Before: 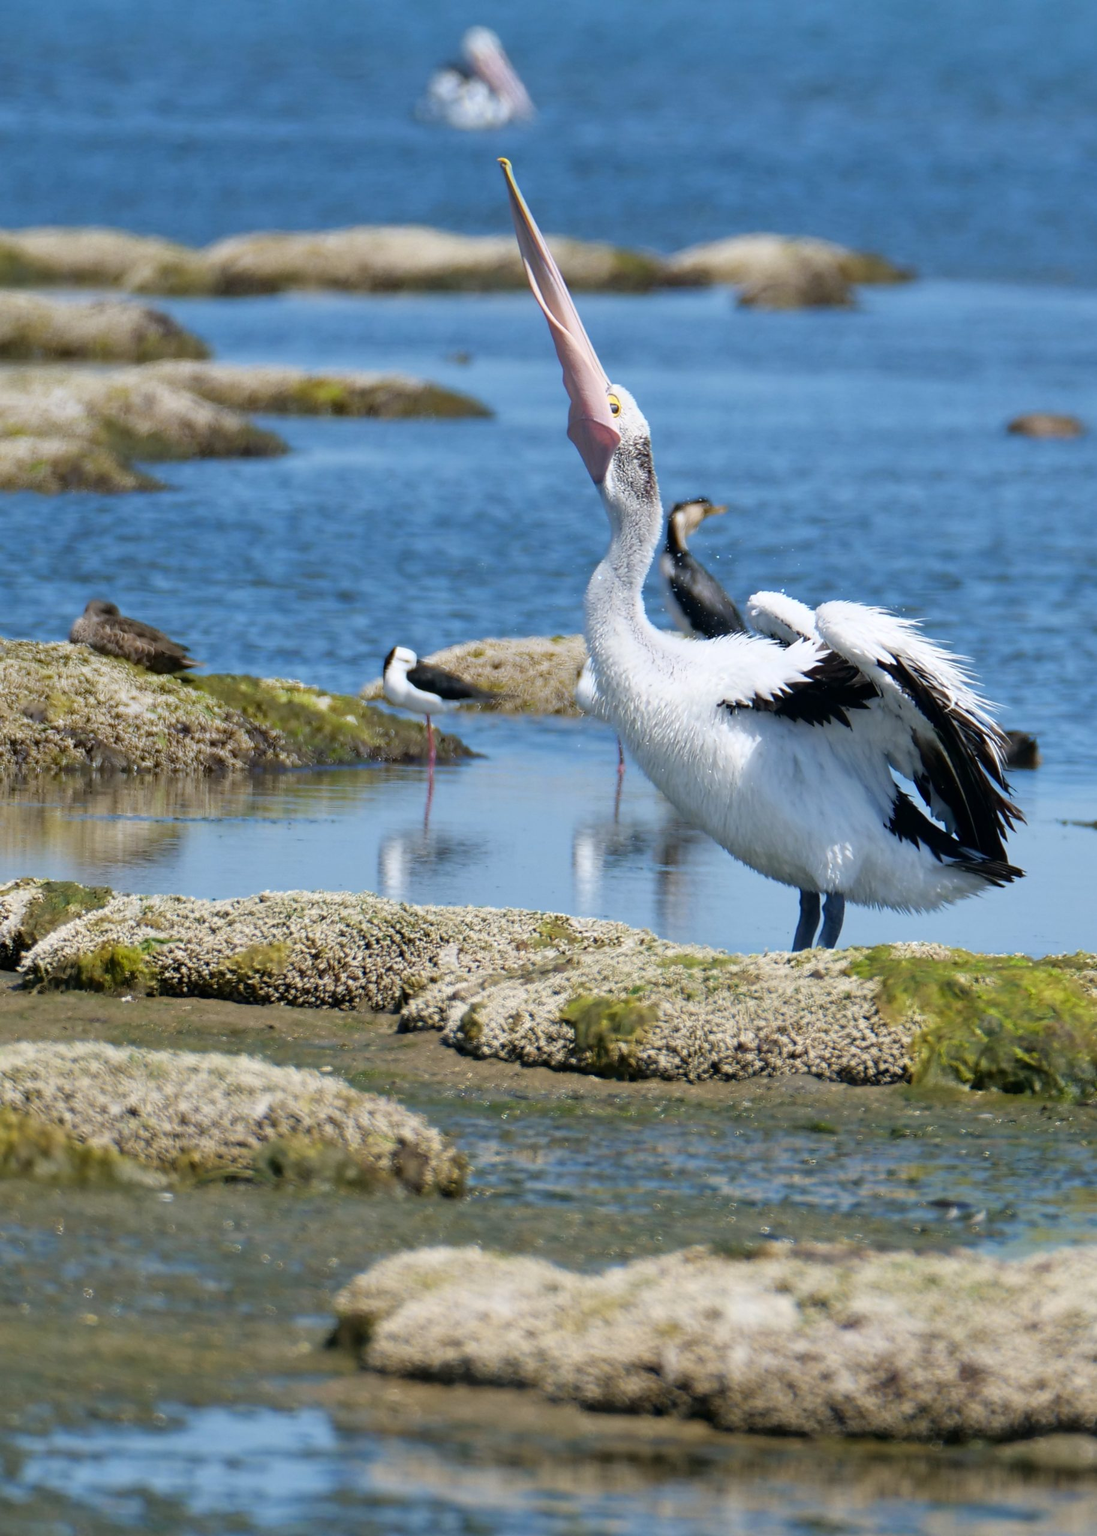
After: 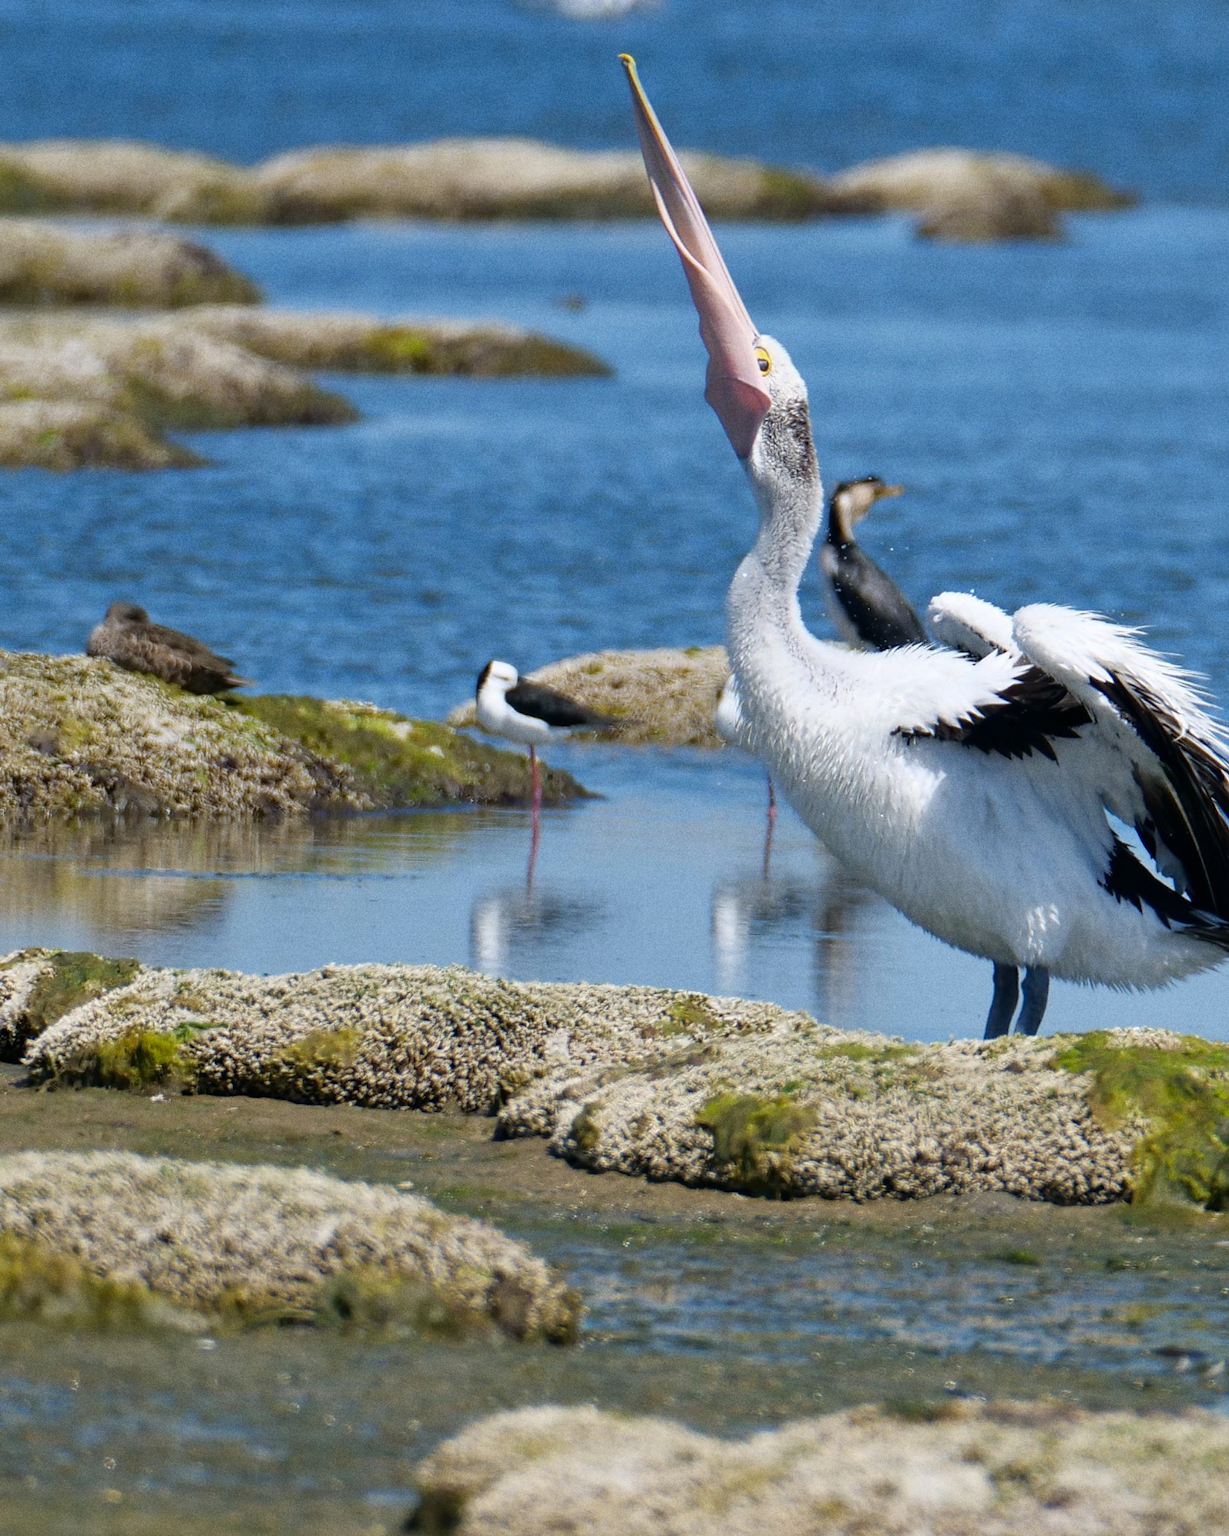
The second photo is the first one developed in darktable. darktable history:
grain: on, module defaults
base curve: curves: ch0 [(0, 0) (0.303, 0.277) (1, 1)]
shadows and highlights: shadows 29.32, highlights -29.32, low approximation 0.01, soften with gaussian
crop: top 7.49%, right 9.717%, bottom 11.943%
vibrance: vibrance 67%
